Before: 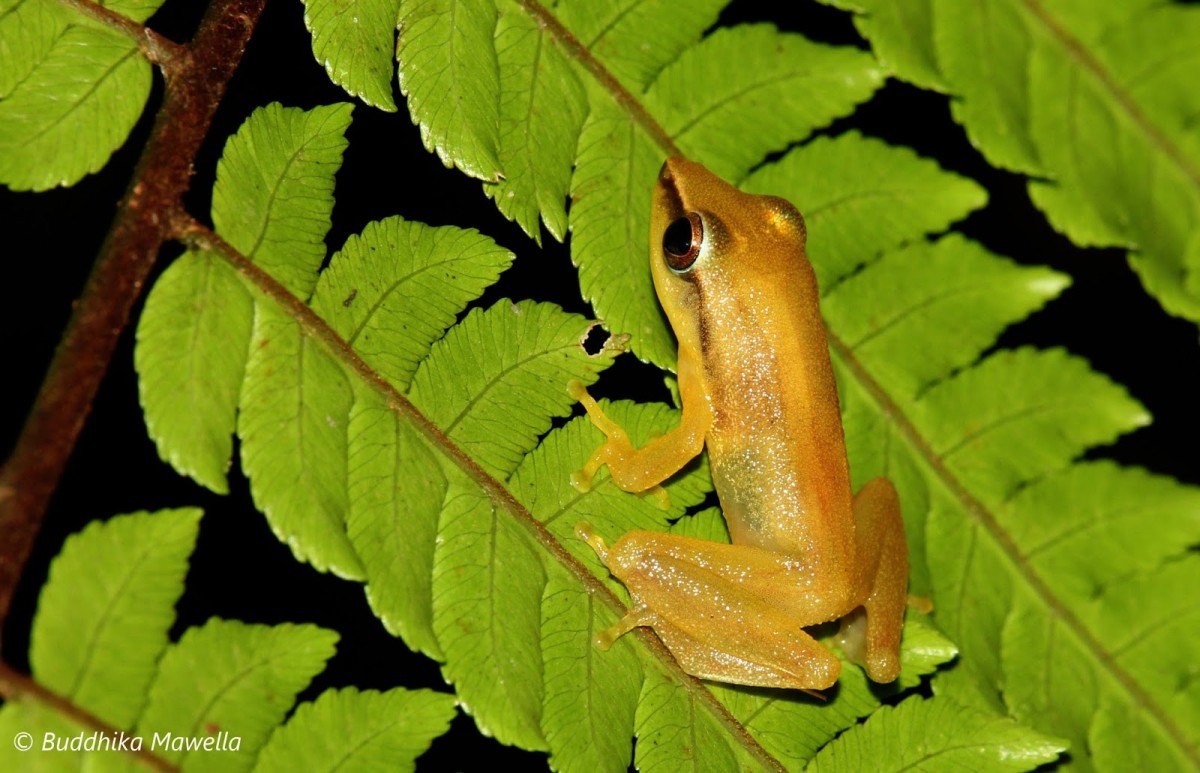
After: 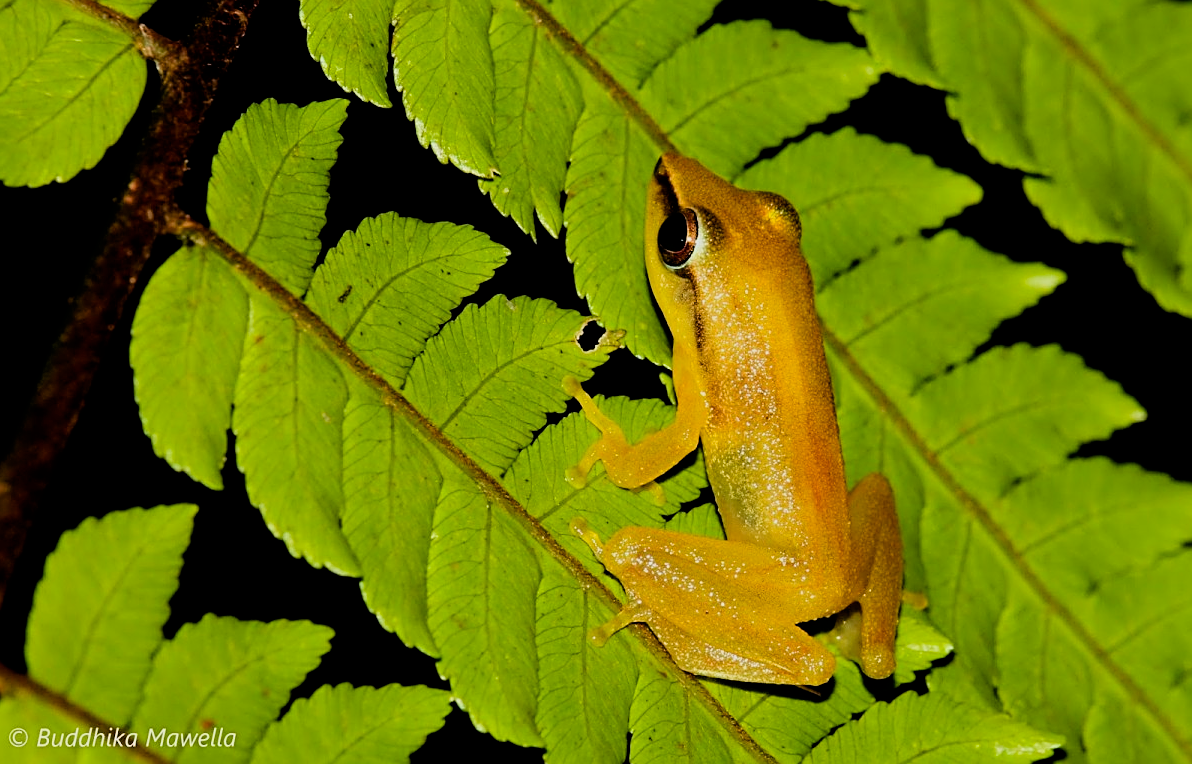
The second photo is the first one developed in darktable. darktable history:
filmic rgb: black relative exposure -5.11 EV, white relative exposure 3.96 EV, hardness 2.9, contrast 1.192
crop: left 0.469%, top 0.566%, right 0.179%, bottom 0.595%
color balance rgb: shadows lift › chroma 3.268%, shadows lift › hue 280.61°, global offset › luminance -0.487%, linear chroma grading › global chroma 8.466%, perceptual saturation grading › global saturation 0.902%, global vibrance 20%
sharpen: on, module defaults
